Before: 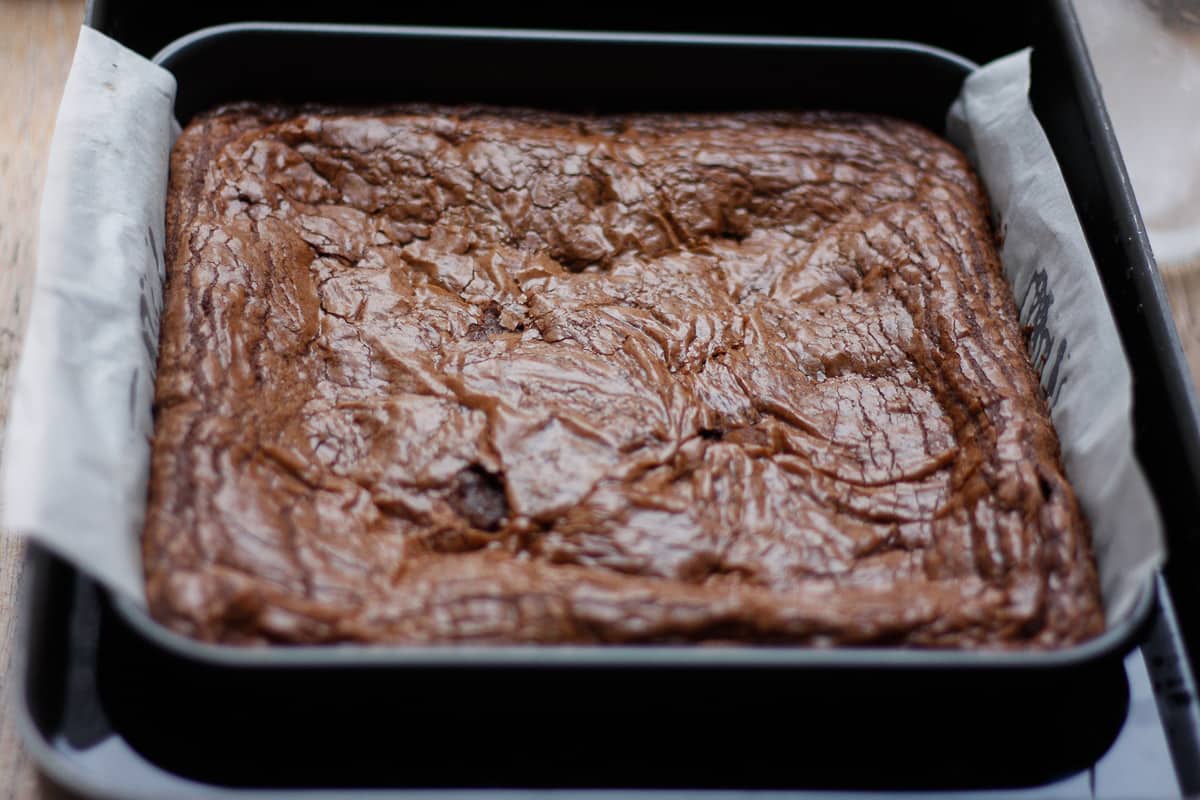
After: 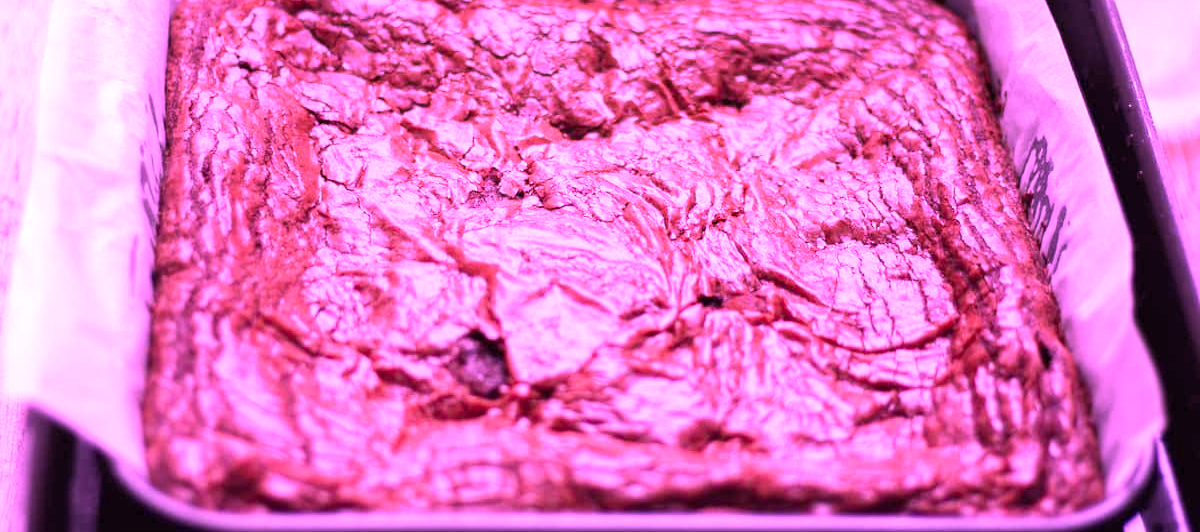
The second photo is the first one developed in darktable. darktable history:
exposure: black level correction 0, exposure 1.379 EV, compensate exposure bias true, compensate highlight preservation false
color calibration: illuminant custom, x 0.261, y 0.521, temperature 7054.11 K
crop: top 16.727%, bottom 16.727%
